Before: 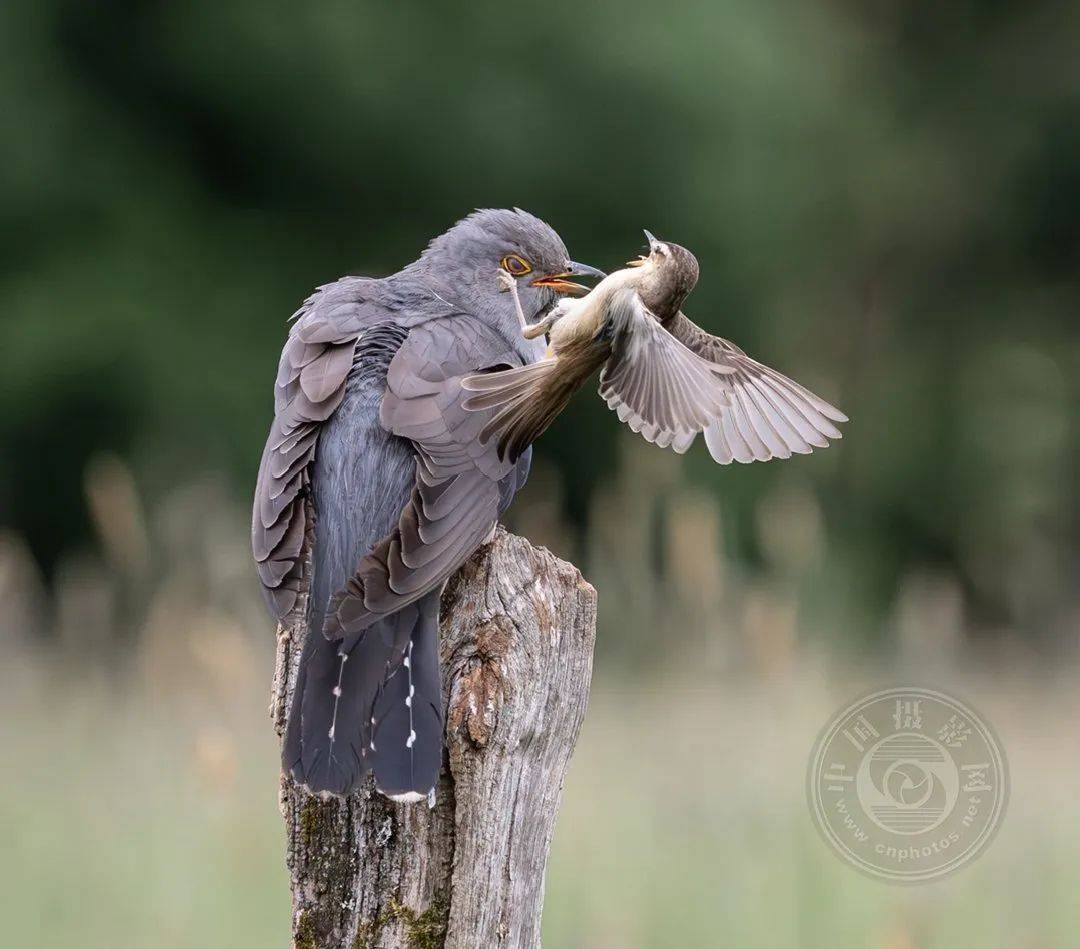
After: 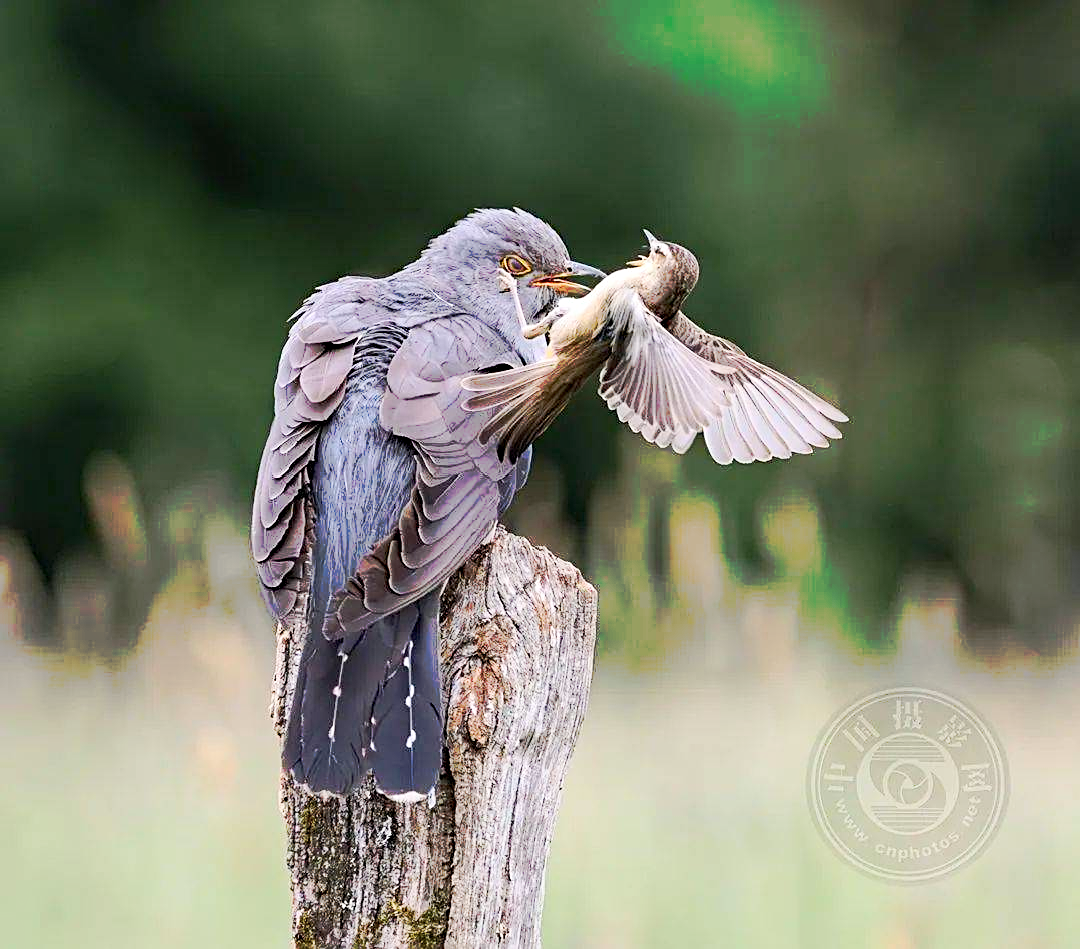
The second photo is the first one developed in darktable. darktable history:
tone curve: curves: ch0 [(0, 0) (0.003, 0.003) (0.011, 0.011) (0.025, 0.024) (0.044, 0.043) (0.069, 0.067) (0.1, 0.096) (0.136, 0.131) (0.177, 0.171) (0.224, 0.217) (0.277, 0.267) (0.335, 0.324) (0.399, 0.385) (0.468, 0.452) (0.543, 0.632) (0.623, 0.697) (0.709, 0.766) (0.801, 0.839) (0.898, 0.917) (1, 1)], preserve colors none
sharpen: on, module defaults
base curve: curves: ch0 [(0, 0) (0.204, 0.334) (0.55, 0.733) (1, 1)]
haze removal: strength 0.283, distance 0.256, adaptive false
